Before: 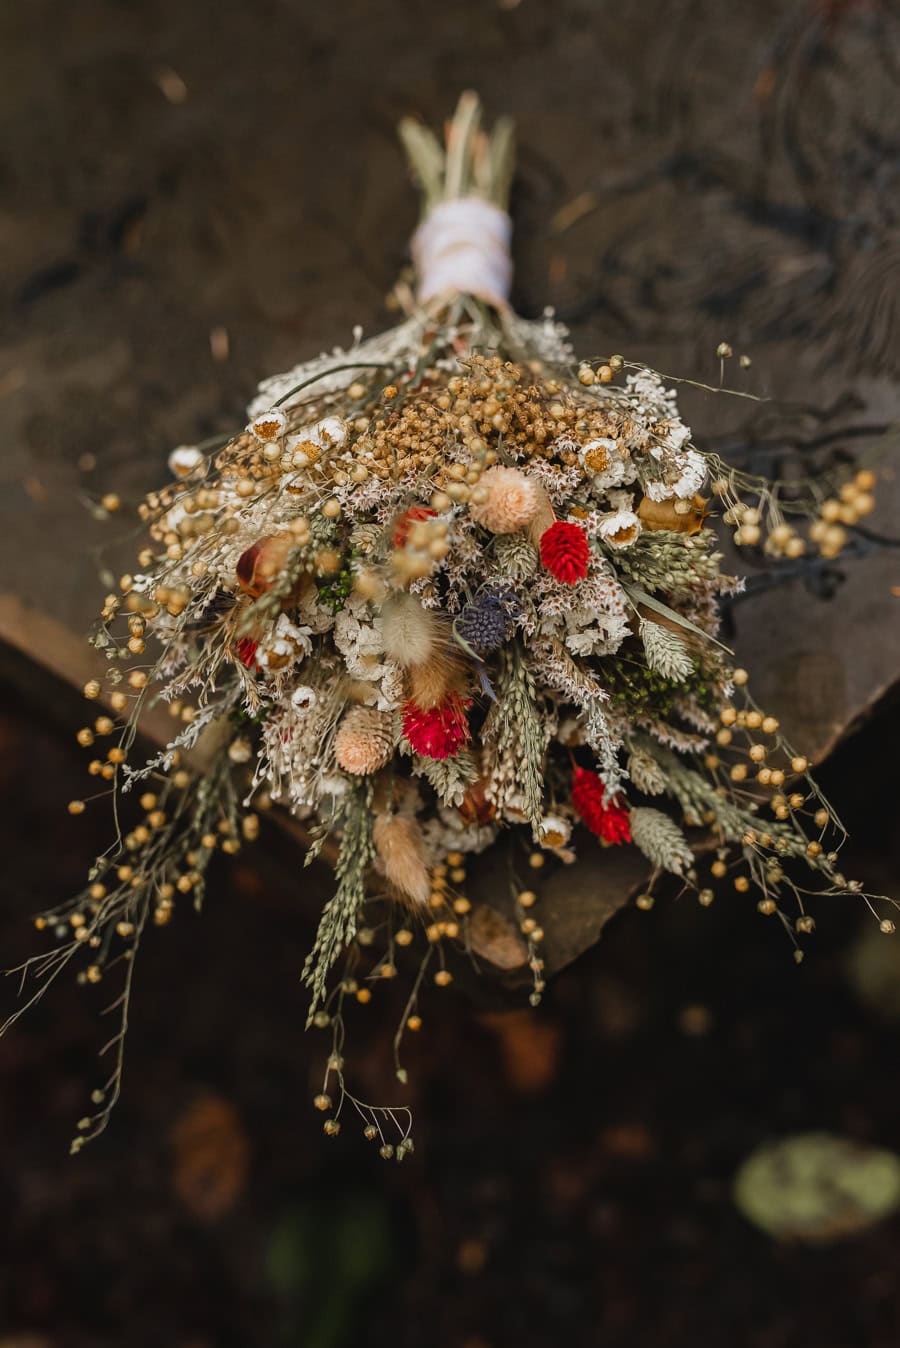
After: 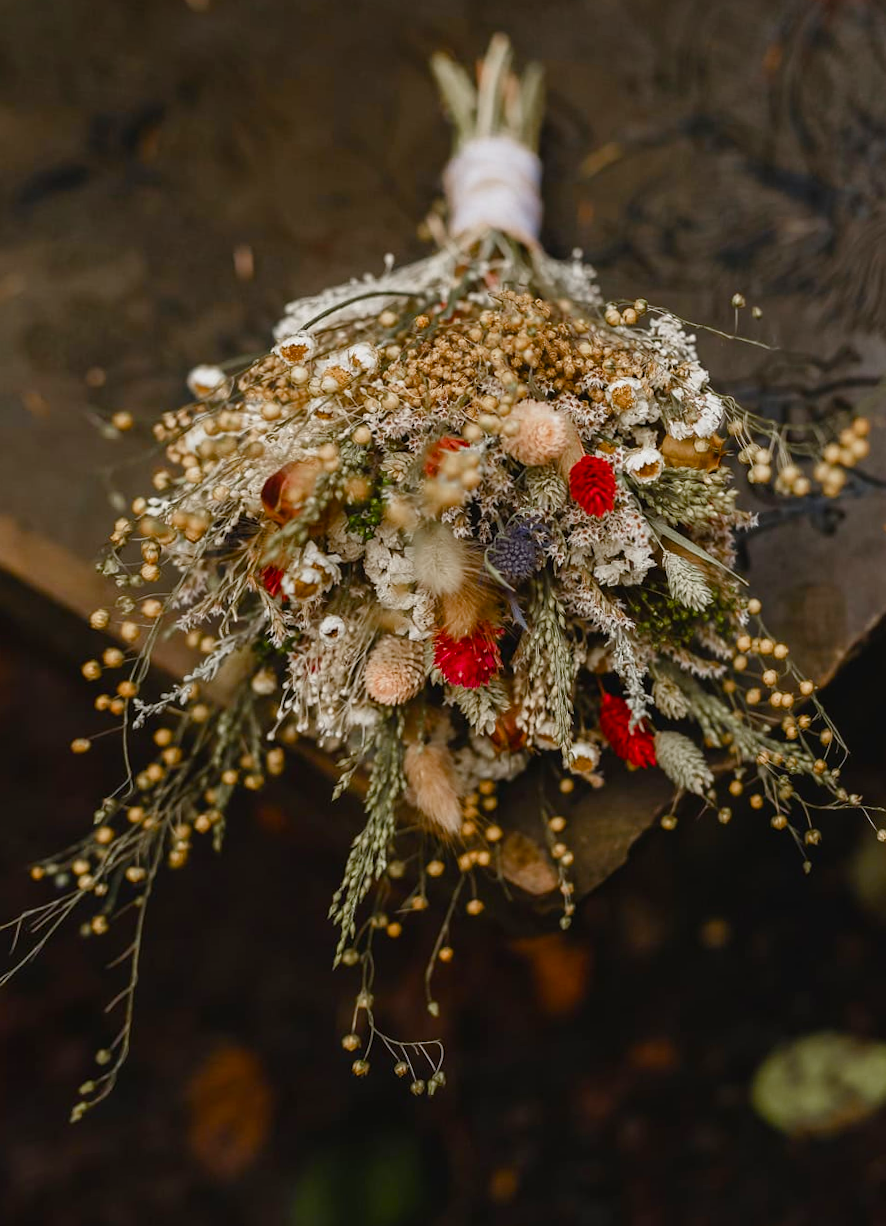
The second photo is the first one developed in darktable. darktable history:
color balance rgb: perceptual saturation grading › global saturation 20%, perceptual saturation grading › highlights -50%, perceptual saturation grading › shadows 30%
rotate and perspective: rotation -0.013°, lens shift (vertical) -0.027, lens shift (horizontal) 0.178, crop left 0.016, crop right 0.989, crop top 0.082, crop bottom 0.918
